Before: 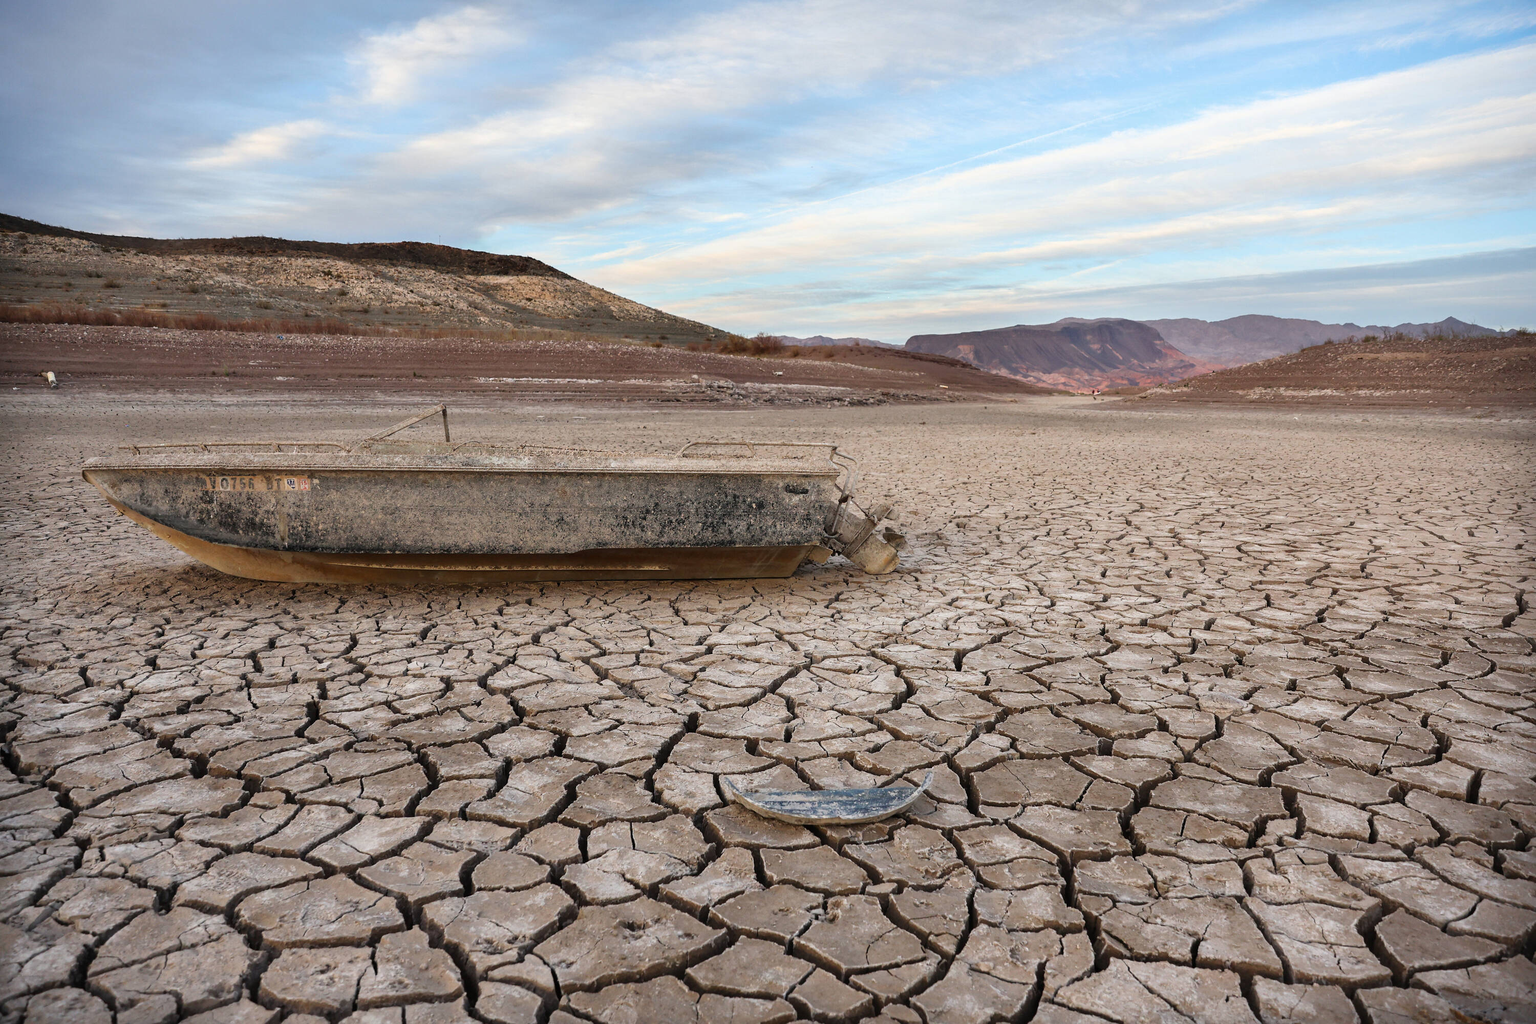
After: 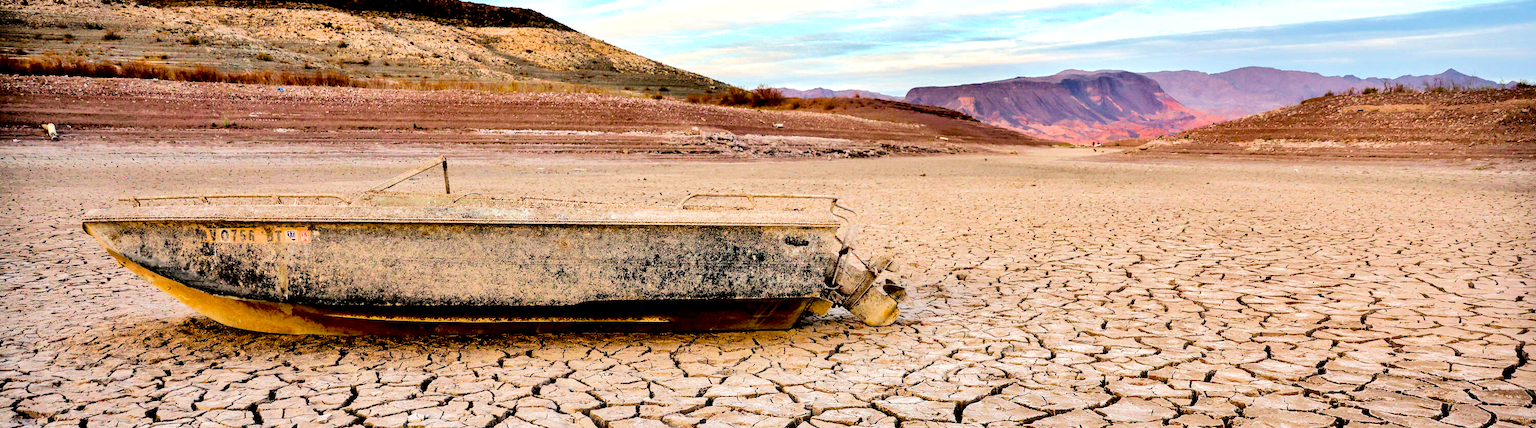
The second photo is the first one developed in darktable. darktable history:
exposure: black level correction 0.031, exposure 0.332 EV, compensate highlight preservation false
local contrast: mode bilateral grid, contrast 15, coarseness 37, detail 105%, midtone range 0.2
velvia: on, module defaults
crop and rotate: top 24.265%, bottom 33.857%
shadows and highlights: low approximation 0.01, soften with gaussian
tone equalizer: -7 EV 0.15 EV, -6 EV 0.596 EV, -5 EV 1.18 EV, -4 EV 1.35 EV, -3 EV 1.15 EV, -2 EV 0.6 EV, -1 EV 0.147 EV, edges refinement/feathering 500, mask exposure compensation -1.57 EV, preserve details no
color balance rgb: perceptual saturation grading › global saturation 30.755%
